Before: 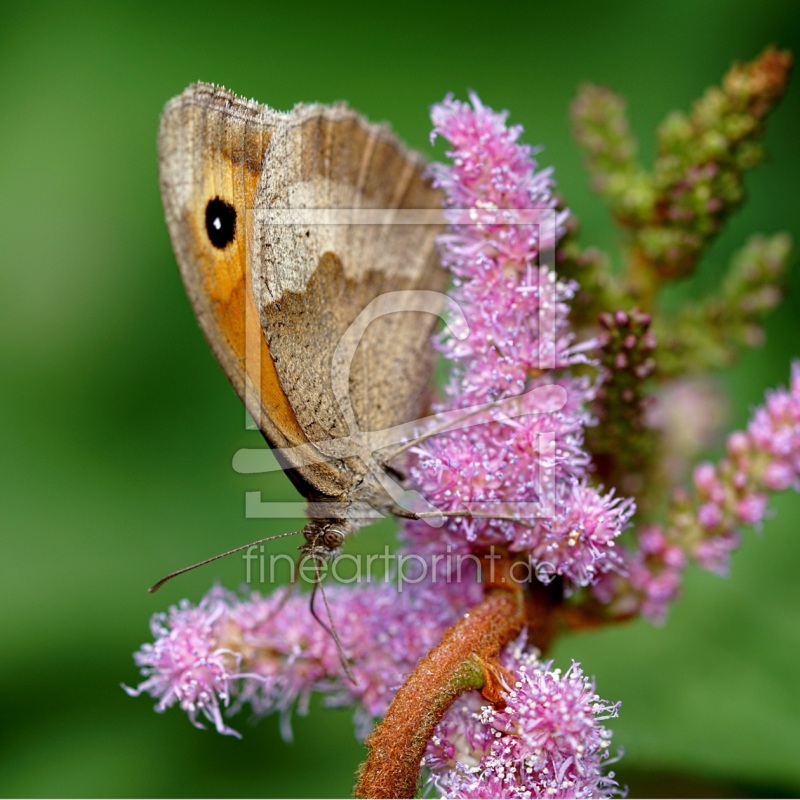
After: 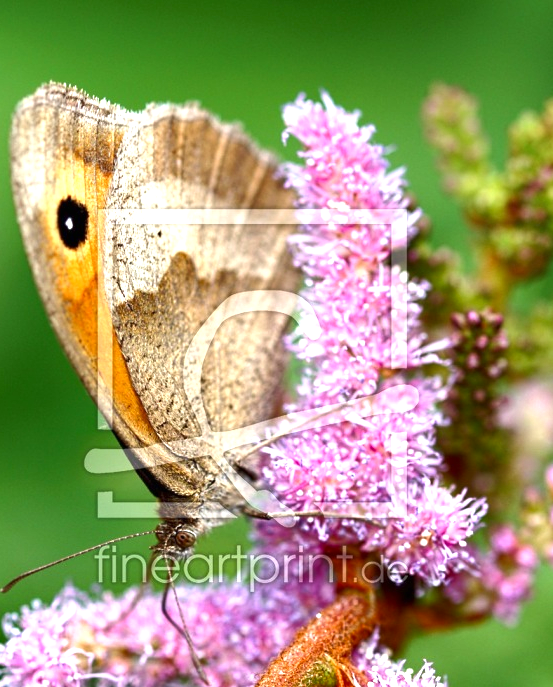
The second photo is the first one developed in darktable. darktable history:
levels: levels [0, 0.499, 1]
shadows and highlights: radius 168.6, shadows 26.99, white point adjustment 3.02, highlights -68.31, soften with gaussian
exposure: black level correction 0, exposure 1 EV, compensate highlight preservation false
crop: left 18.603%, right 12.259%, bottom 14.115%
